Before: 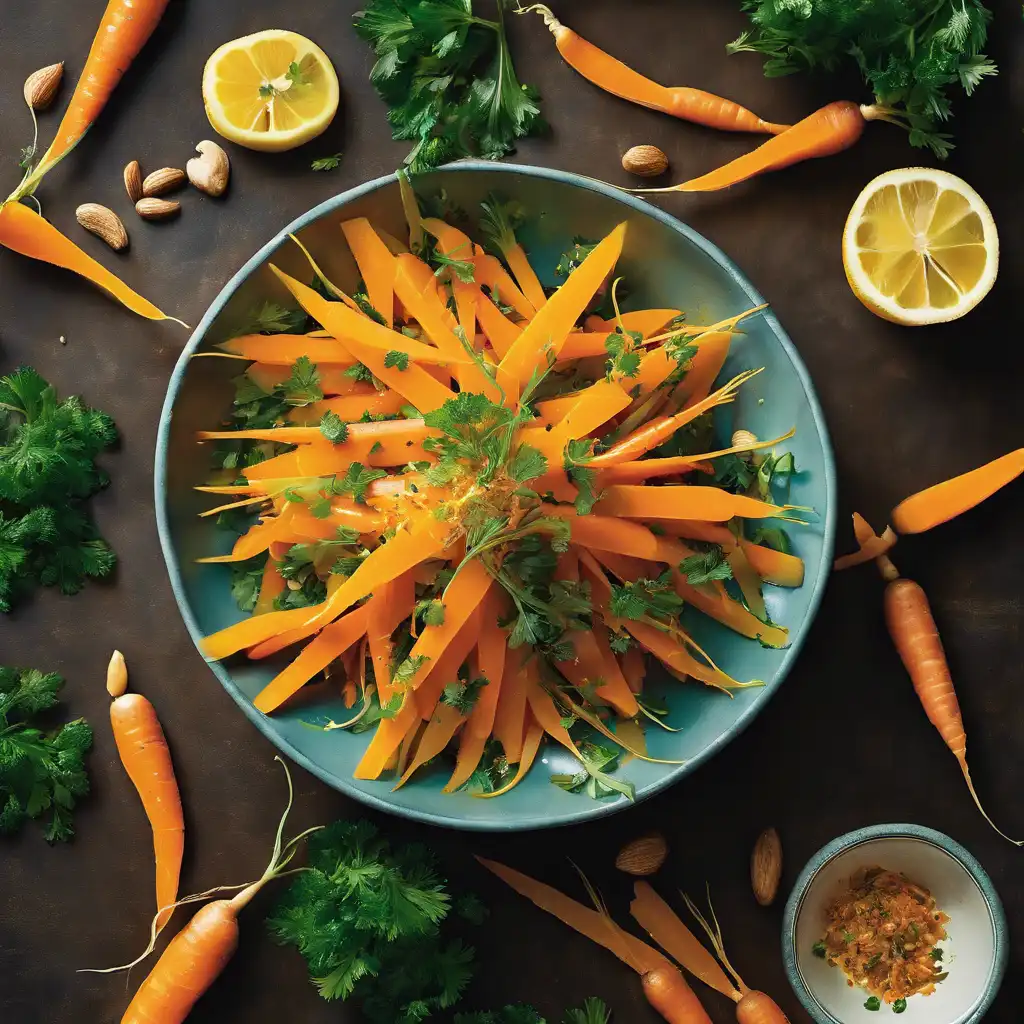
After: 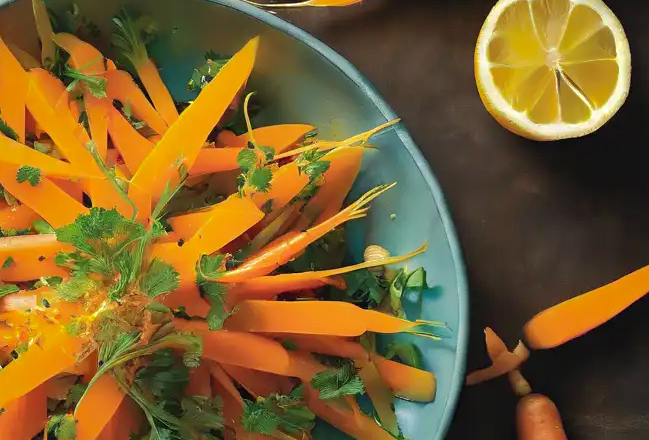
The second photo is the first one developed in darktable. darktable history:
crop: left 36%, top 18.115%, right 0.574%, bottom 38.865%
shadows and highlights: shadows 40.06, highlights -60.07
exposure: exposure 0.166 EV, compensate highlight preservation false
